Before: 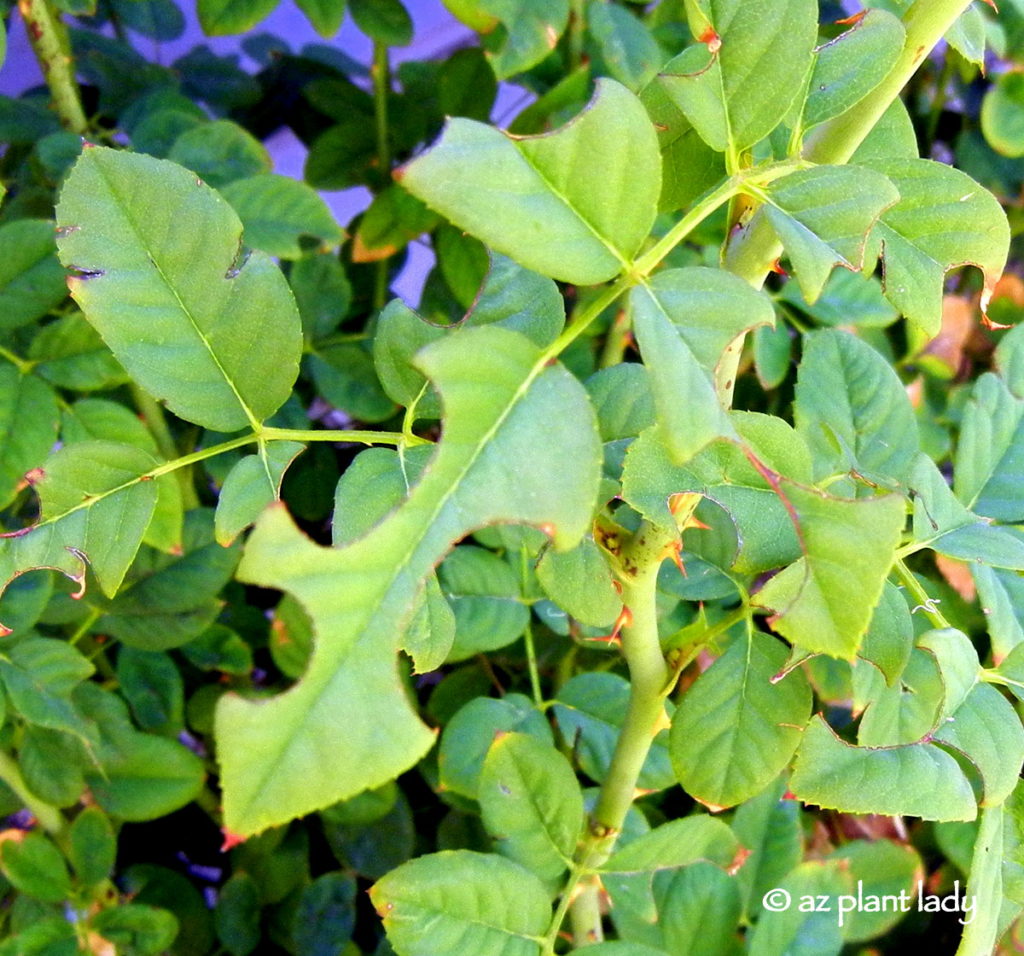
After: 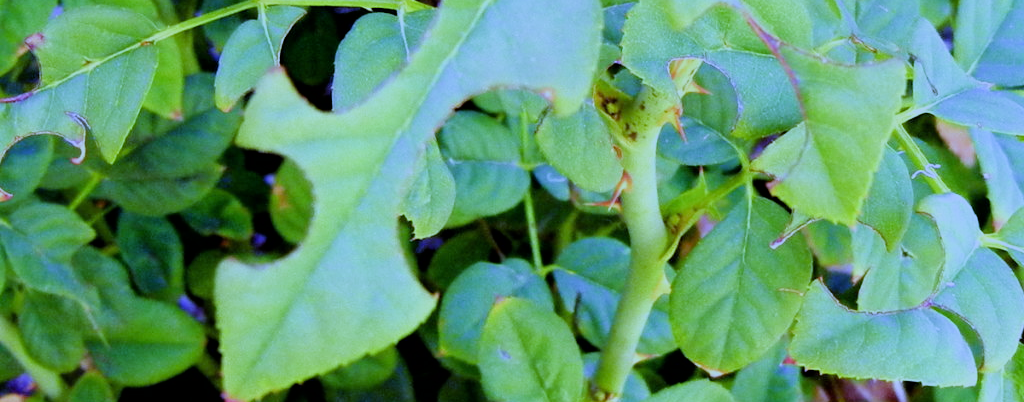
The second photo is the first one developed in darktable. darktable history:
filmic rgb: hardness 4.17
white balance: red 0.766, blue 1.537
crop: top 45.551%, bottom 12.262%
